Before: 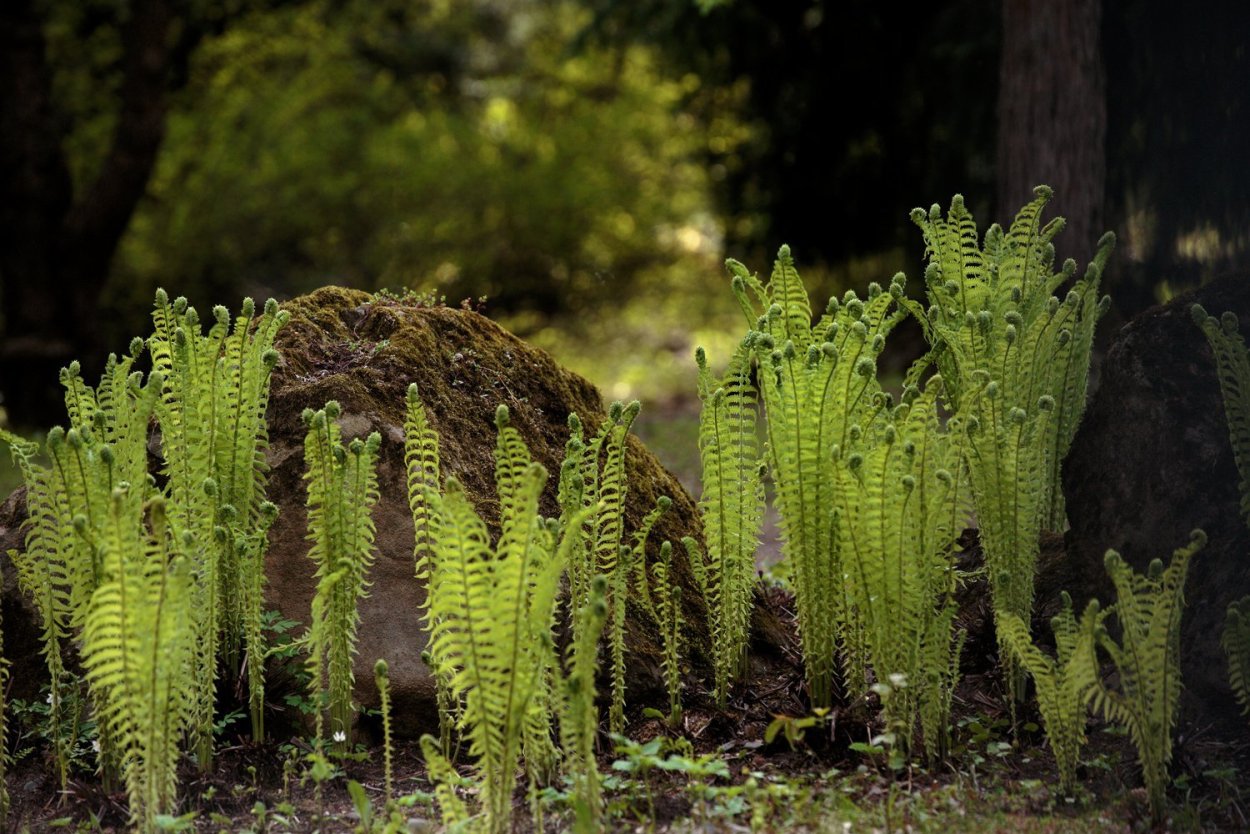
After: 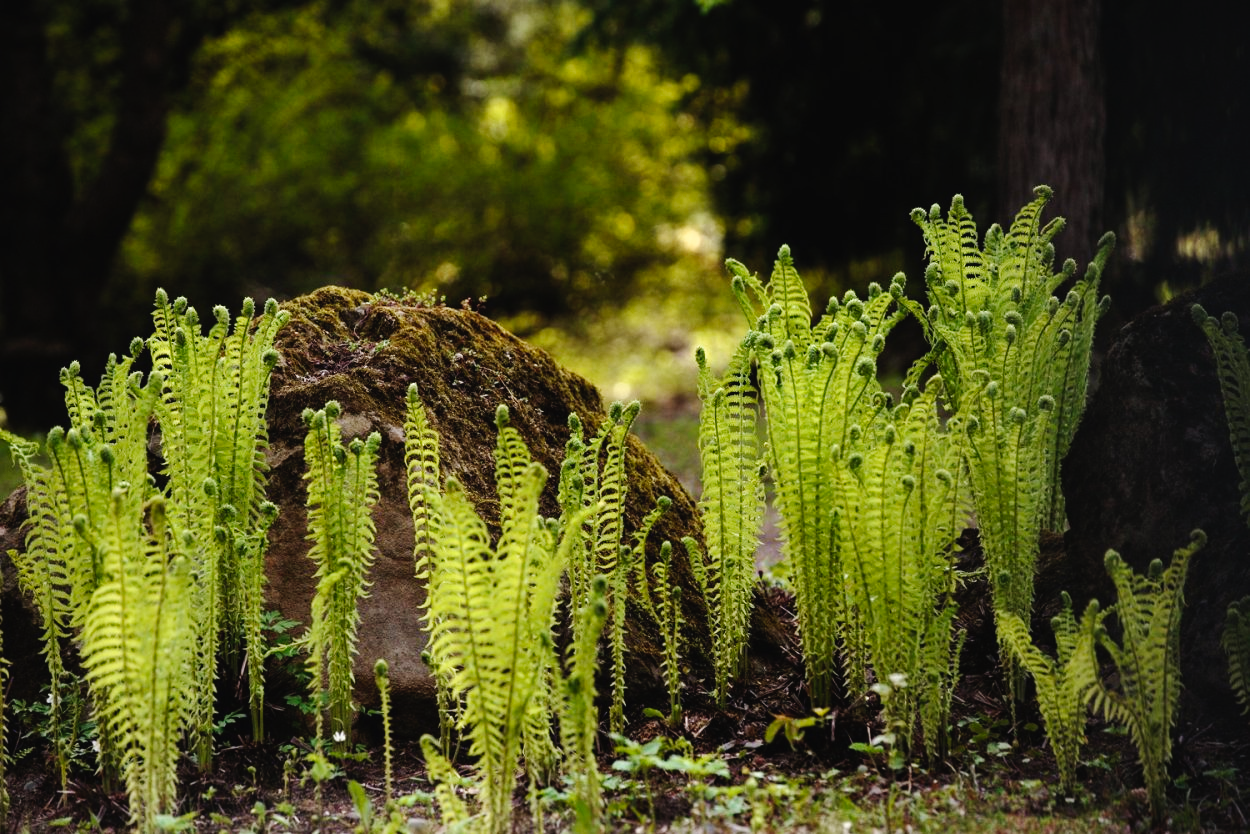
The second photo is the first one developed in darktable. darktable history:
tone curve: curves: ch0 [(0, 0.023) (0.087, 0.065) (0.184, 0.168) (0.45, 0.54) (0.57, 0.683) (0.722, 0.825) (0.877, 0.948) (1, 1)]; ch1 [(0, 0) (0.388, 0.369) (0.44, 0.44) (0.489, 0.481) (0.534, 0.551) (0.657, 0.659) (1, 1)]; ch2 [(0, 0) (0.353, 0.317) (0.408, 0.427) (0.472, 0.46) (0.5, 0.496) (0.537, 0.539) (0.576, 0.592) (0.625, 0.631) (1, 1)], preserve colors none
